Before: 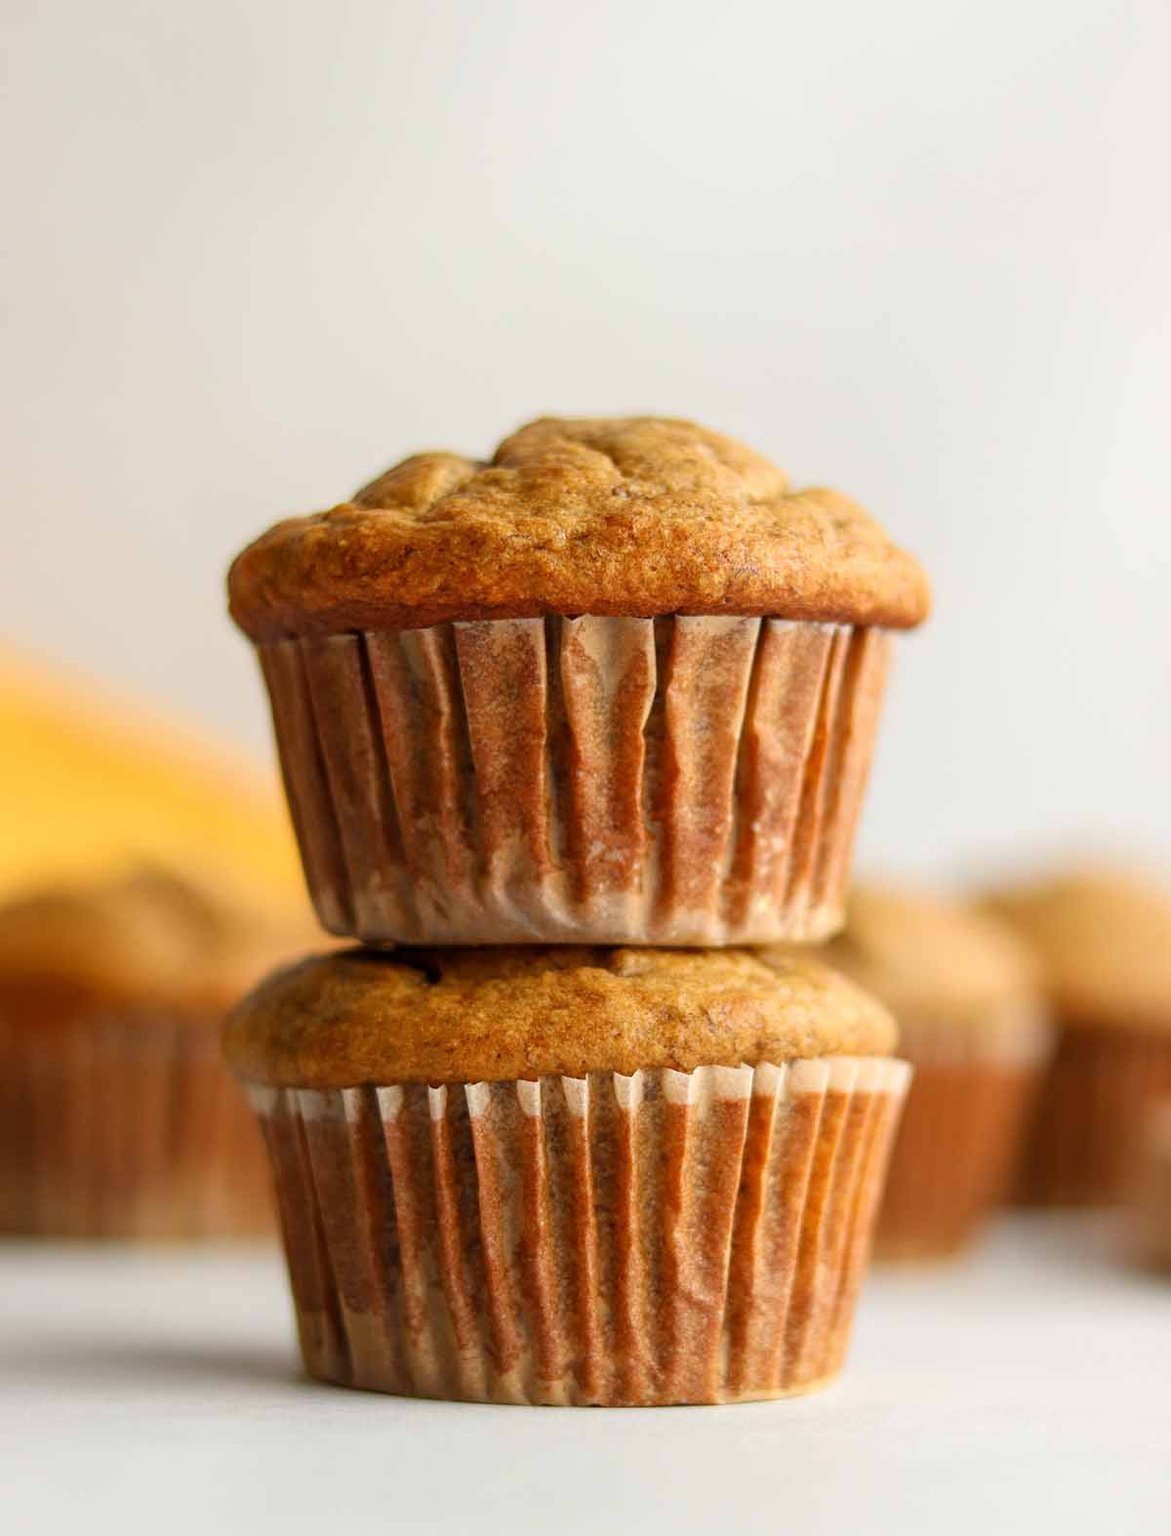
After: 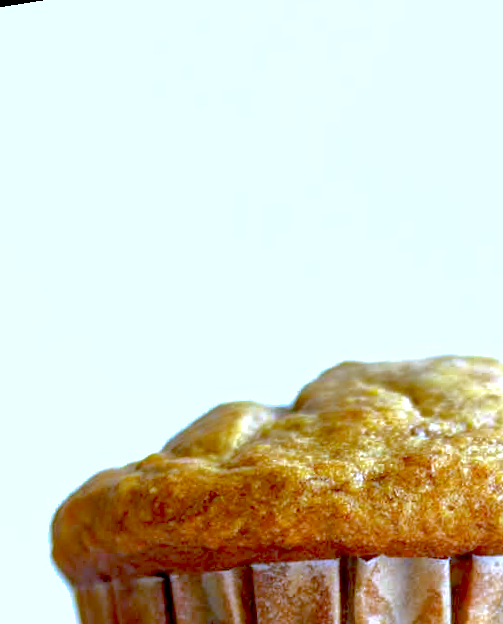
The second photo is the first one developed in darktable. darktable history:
rotate and perspective: rotation 1.69°, lens shift (vertical) -0.023, lens shift (horizontal) -0.291, crop left 0.025, crop right 0.988, crop top 0.092, crop bottom 0.842
shadows and highlights: on, module defaults
exposure: black level correction 0.011, exposure 1.088 EV, compensate exposure bias true, compensate highlight preservation false
white balance: red 0.766, blue 1.537
crop and rotate: left 10.817%, top 0.062%, right 47.194%, bottom 53.626%
